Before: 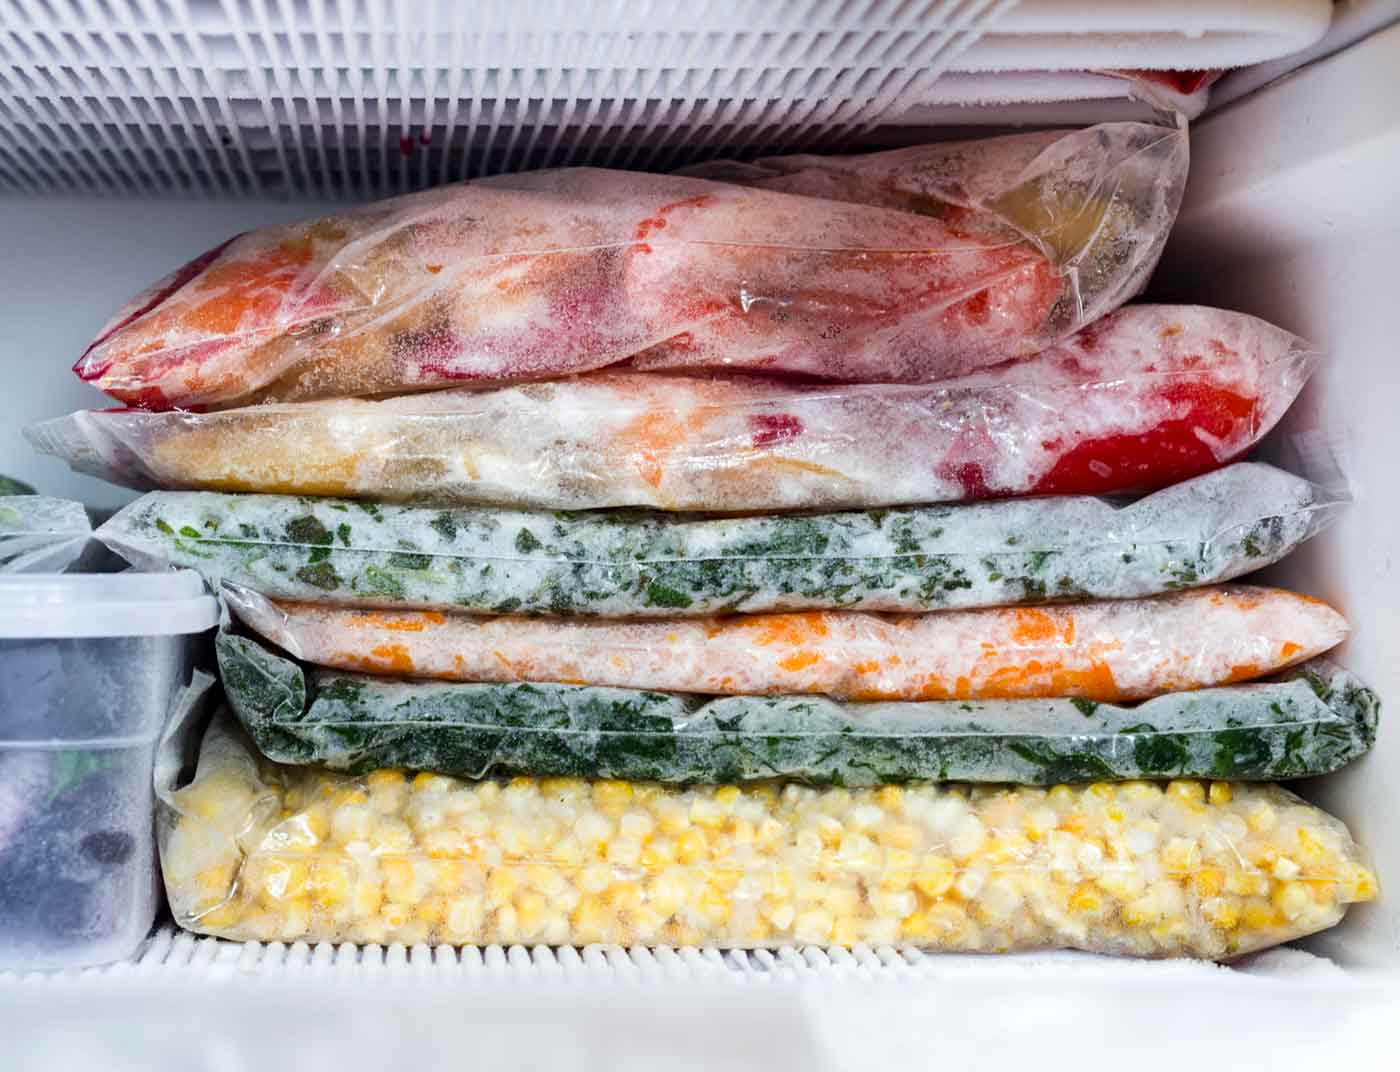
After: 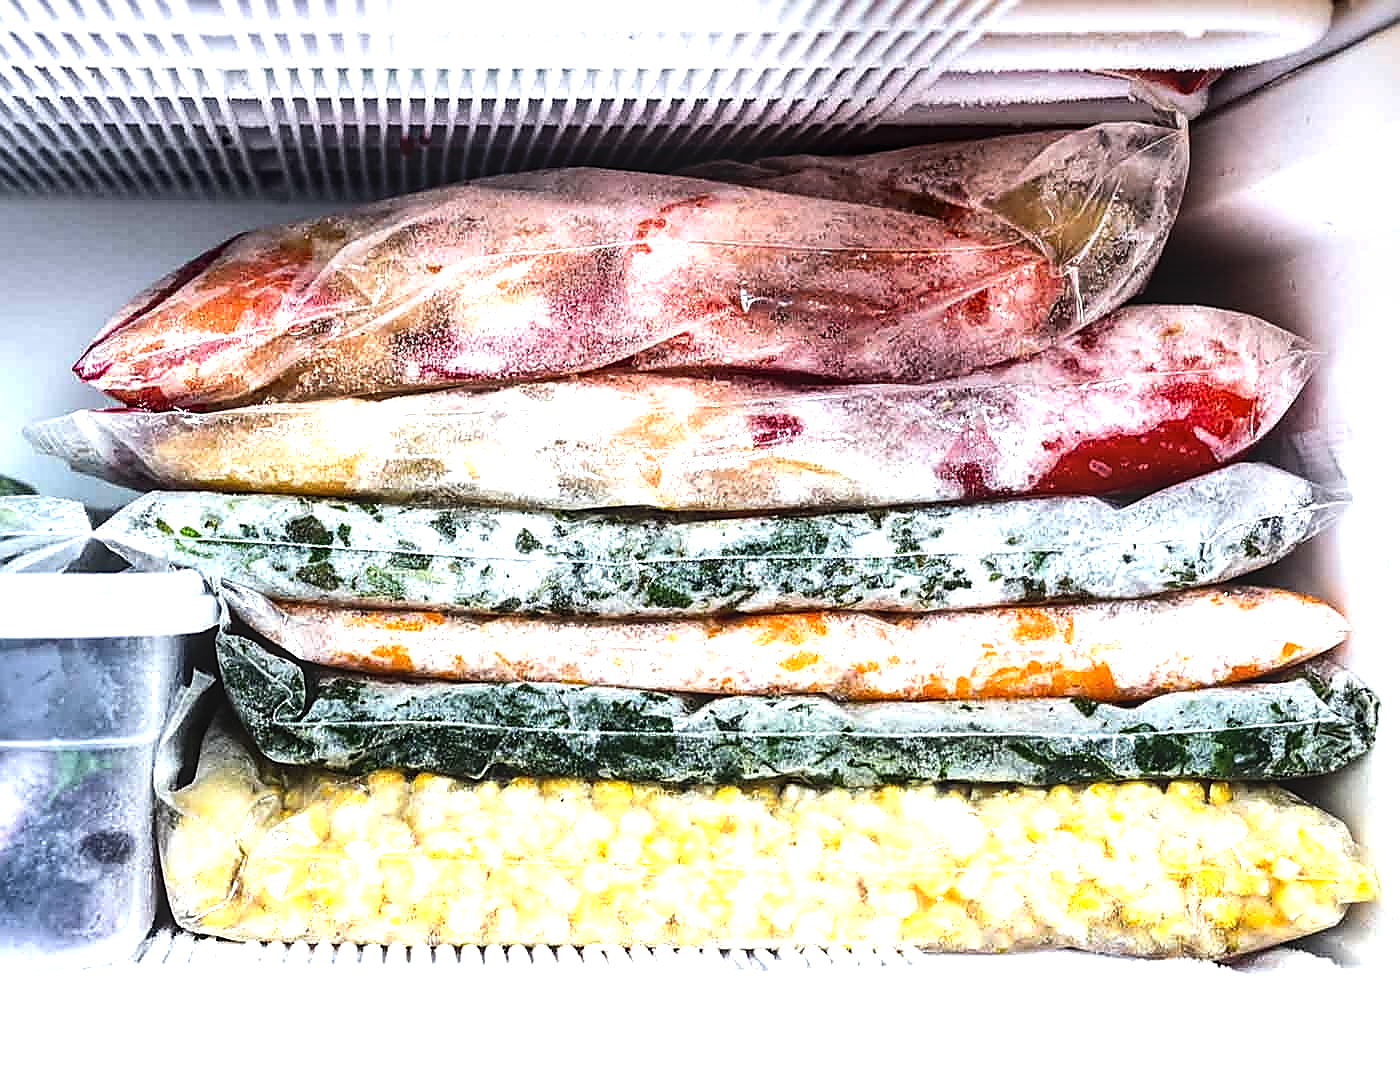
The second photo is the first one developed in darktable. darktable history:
sharpen: radius 1.4, amount 1.25, threshold 0.7
local contrast: on, module defaults
tone equalizer: -8 EV -1.08 EV, -7 EV -1.01 EV, -6 EV -0.867 EV, -5 EV -0.578 EV, -3 EV 0.578 EV, -2 EV 0.867 EV, -1 EV 1.01 EV, +0 EV 1.08 EV, edges refinement/feathering 500, mask exposure compensation -1.57 EV, preserve details no
